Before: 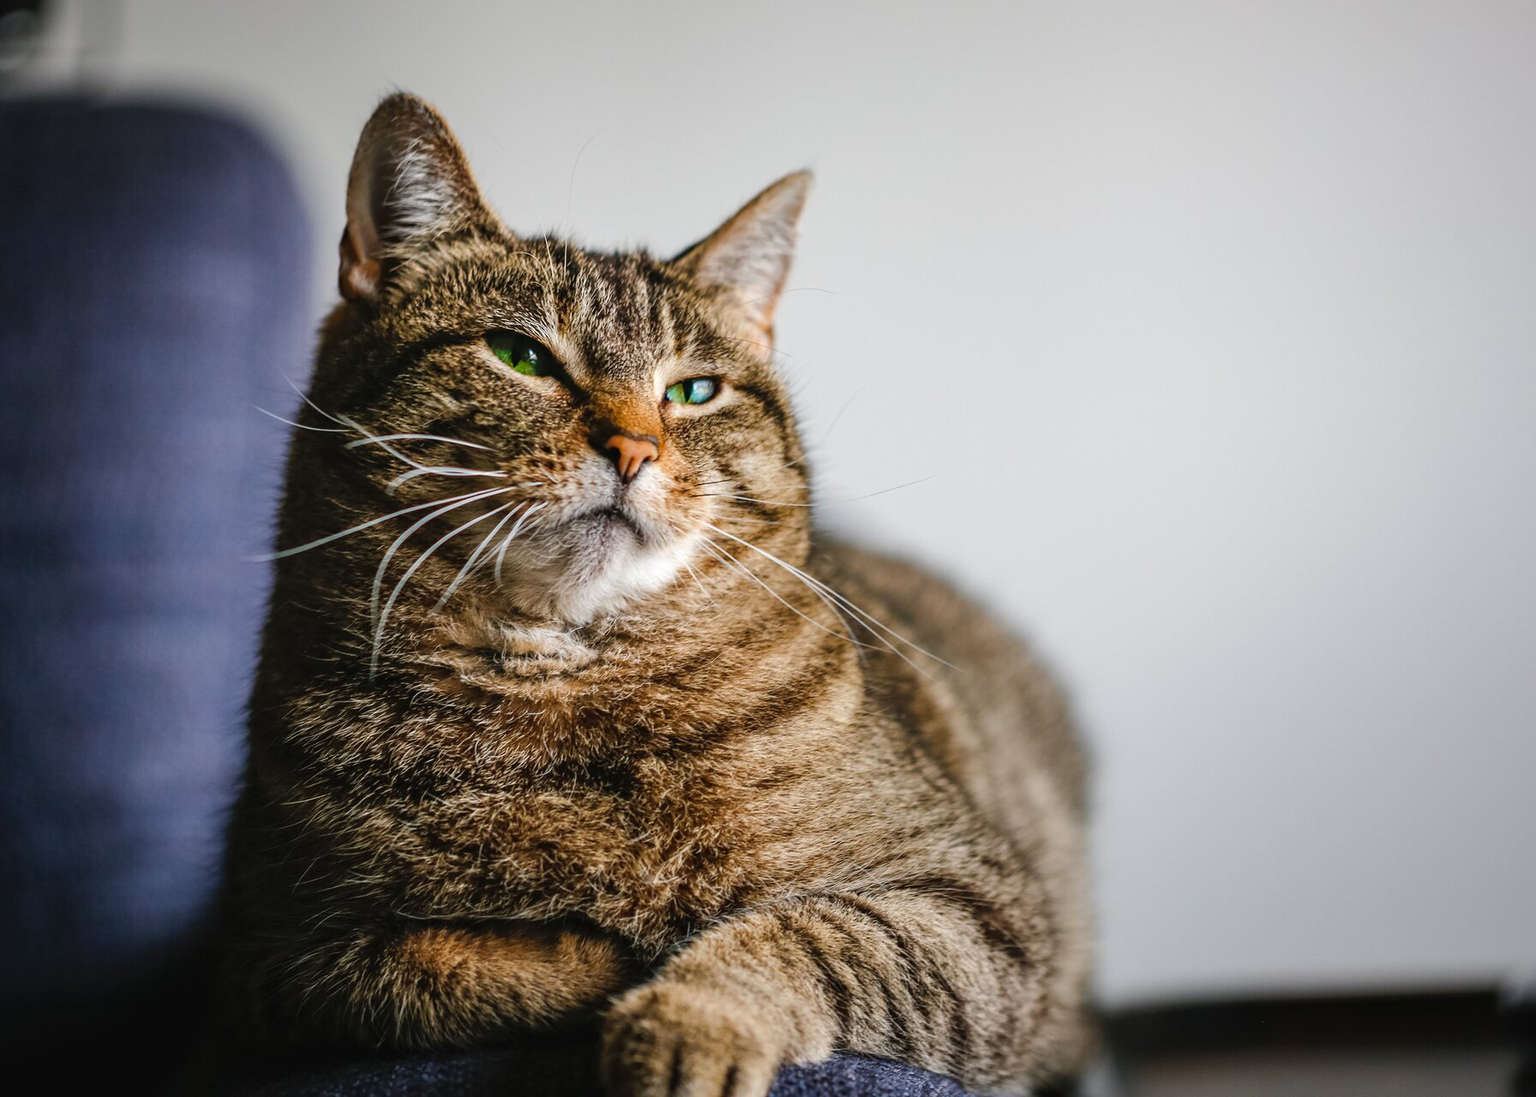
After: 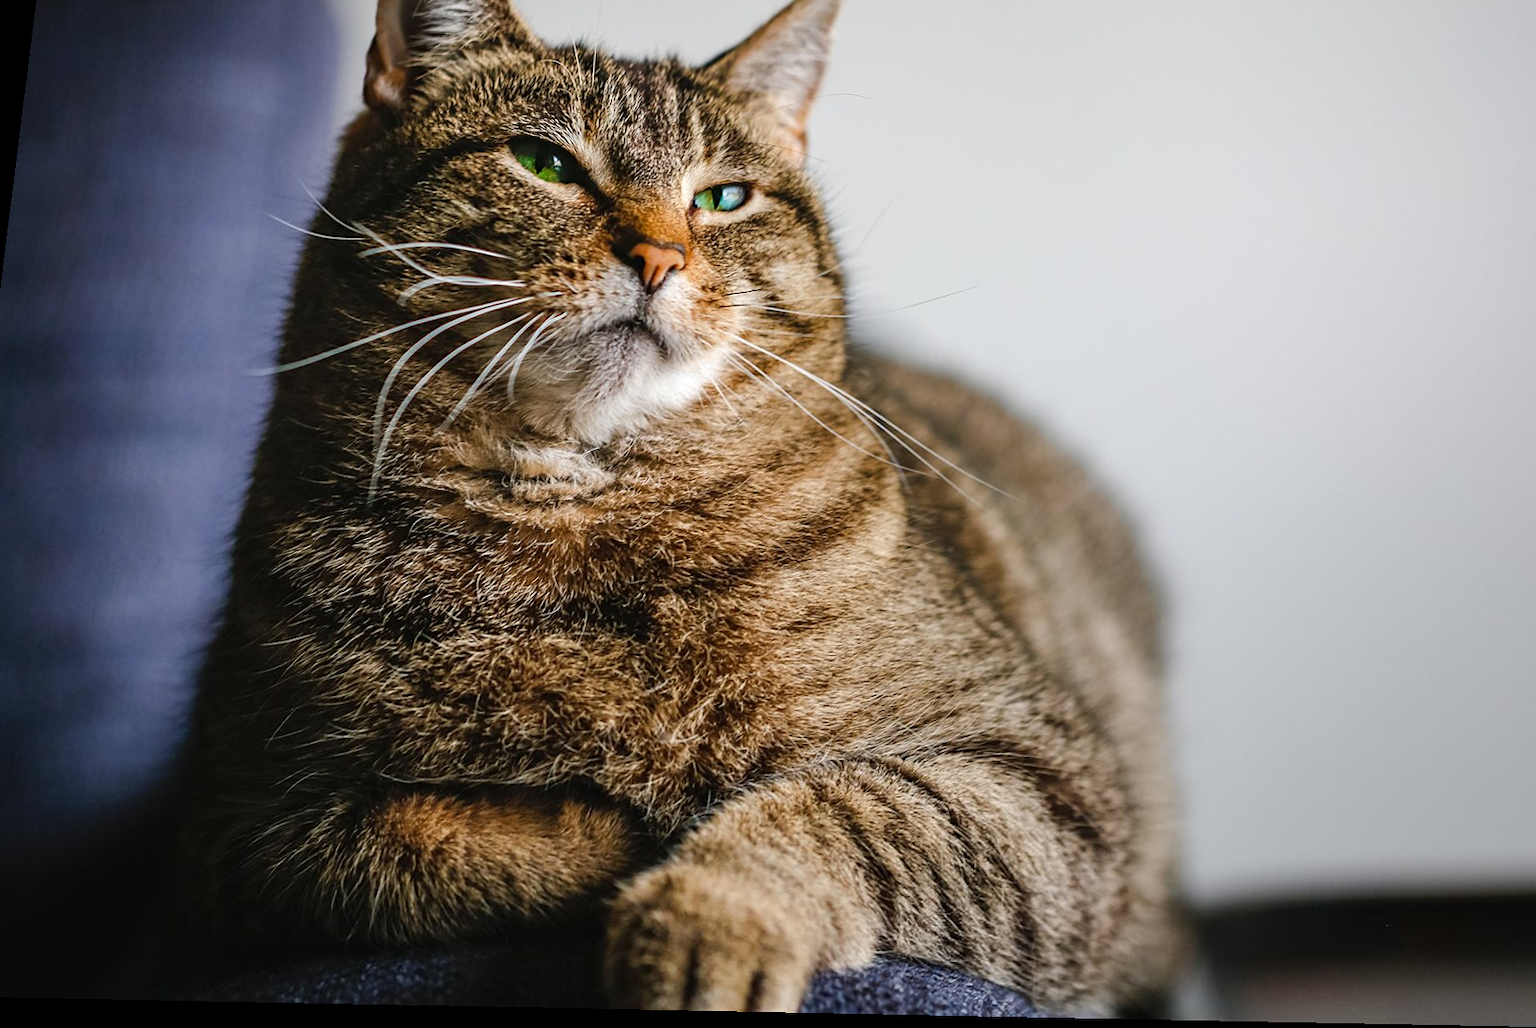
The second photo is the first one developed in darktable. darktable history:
crop and rotate: left 4.842%, top 15.51%, right 10.668%
sharpen: amount 0.2
rotate and perspective: rotation 0.128°, lens shift (vertical) -0.181, lens shift (horizontal) -0.044, shear 0.001, automatic cropping off
